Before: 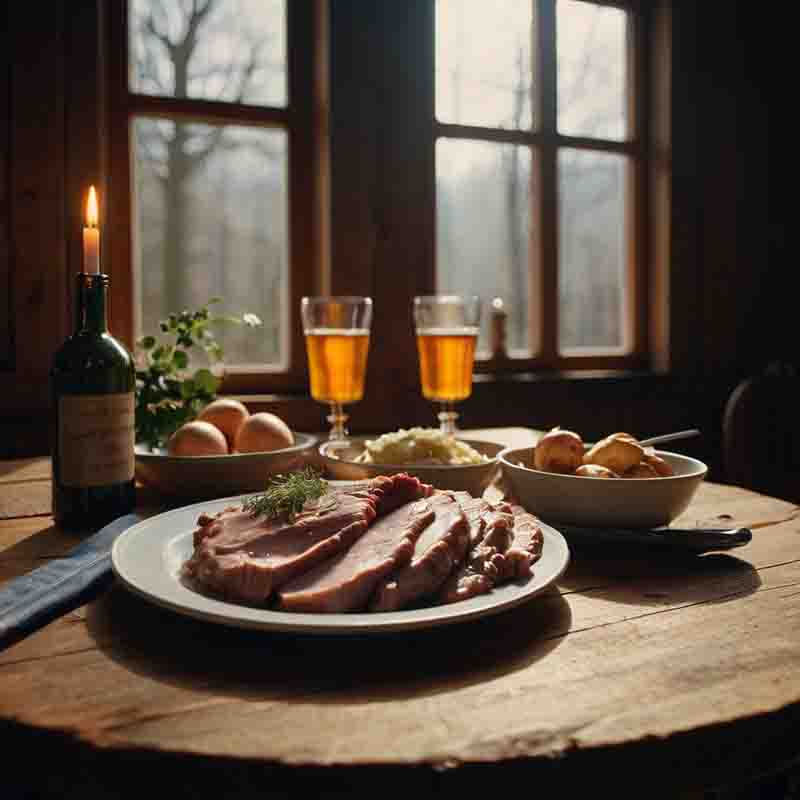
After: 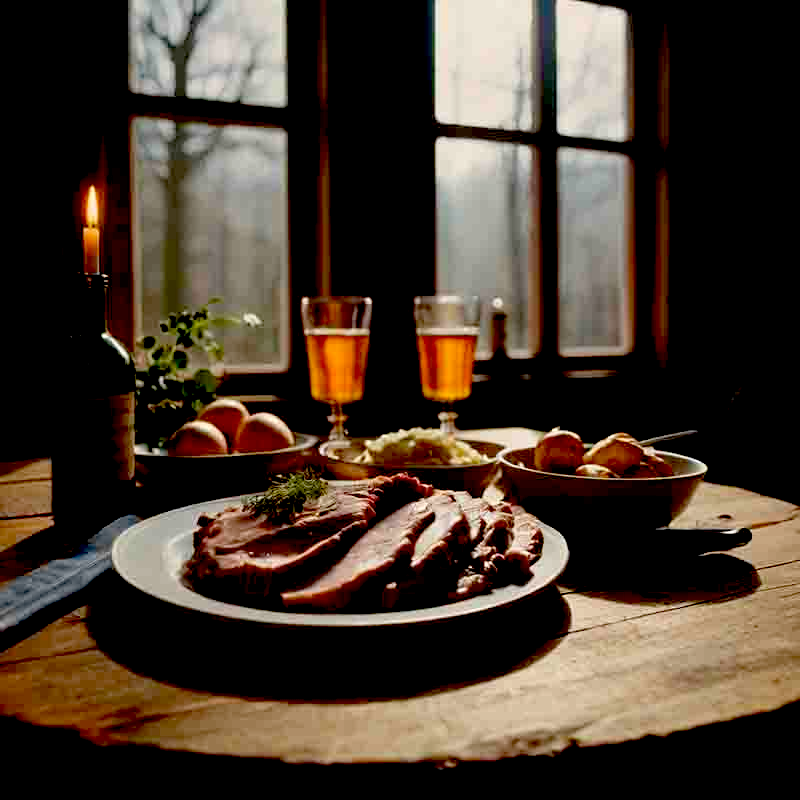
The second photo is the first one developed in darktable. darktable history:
exposure: black level correction 0.057, compensate exposure bias true, compensate highlight preservation false
